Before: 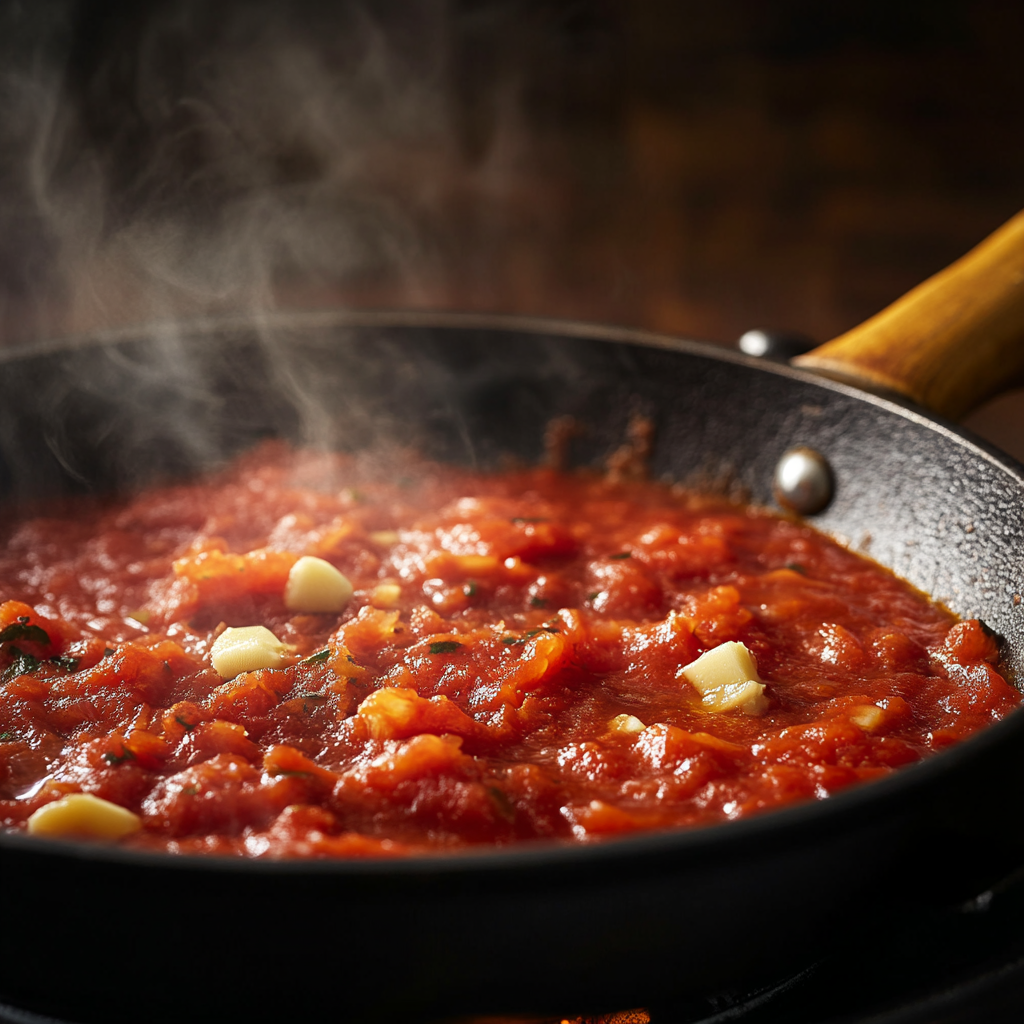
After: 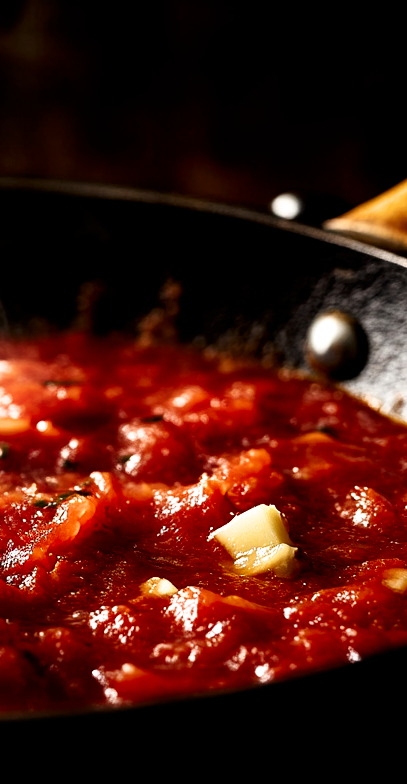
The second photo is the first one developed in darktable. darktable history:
filmic rgb: black relative exposure -3.57 EV, white relative exposure 2.29 EV, hardness 3.41
crop: left 45.721%, top 13.393%, right 14.118%, bottom 10.01%
contrast brightness saturation: contrast 0.12, brightness -0.12, saturation 0.2
